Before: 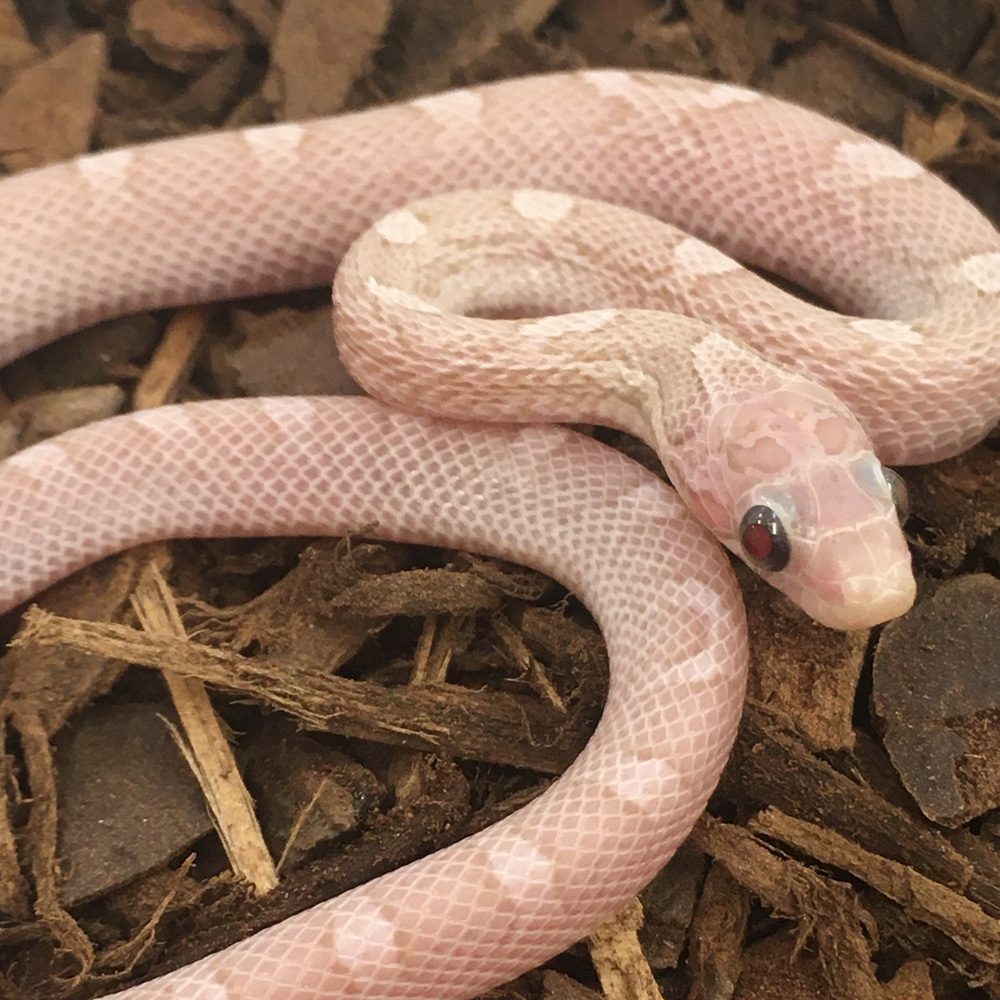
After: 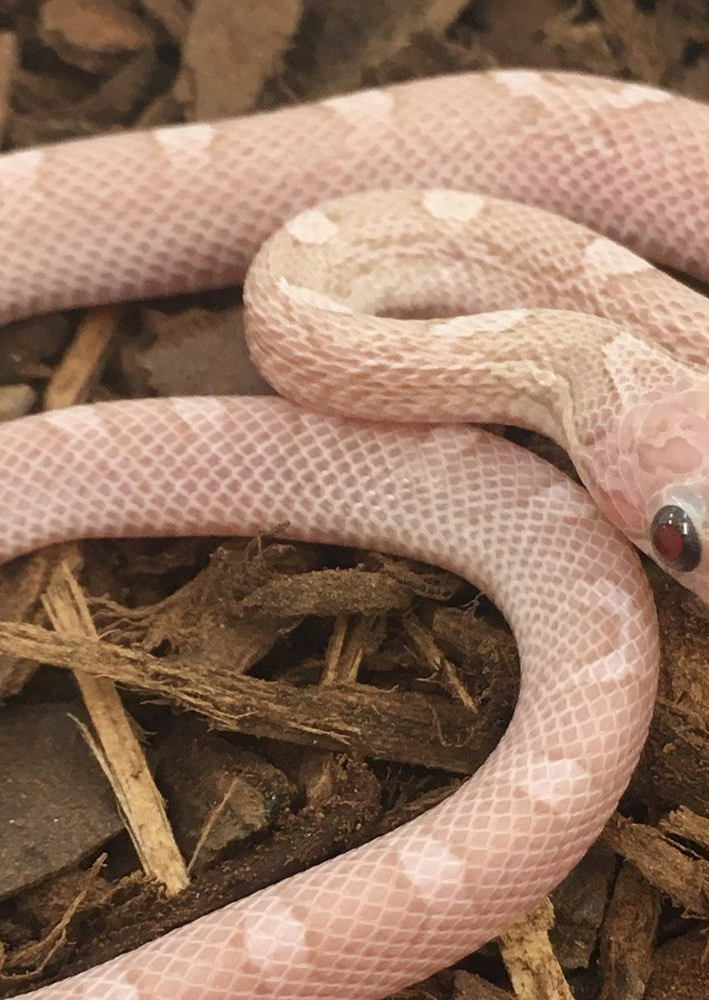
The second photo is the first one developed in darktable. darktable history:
tone equalizer: -7 EV 0.216 EV, -6 EV 0.105 EV, -5 EV 0.116 EV, -4 EV 0.023 EV, -2 EV -0.028 EV, -1 EV -0.054 EV, +0 EV -0.057 EV
crop and rotate: left 8.939%, right 20.119%
